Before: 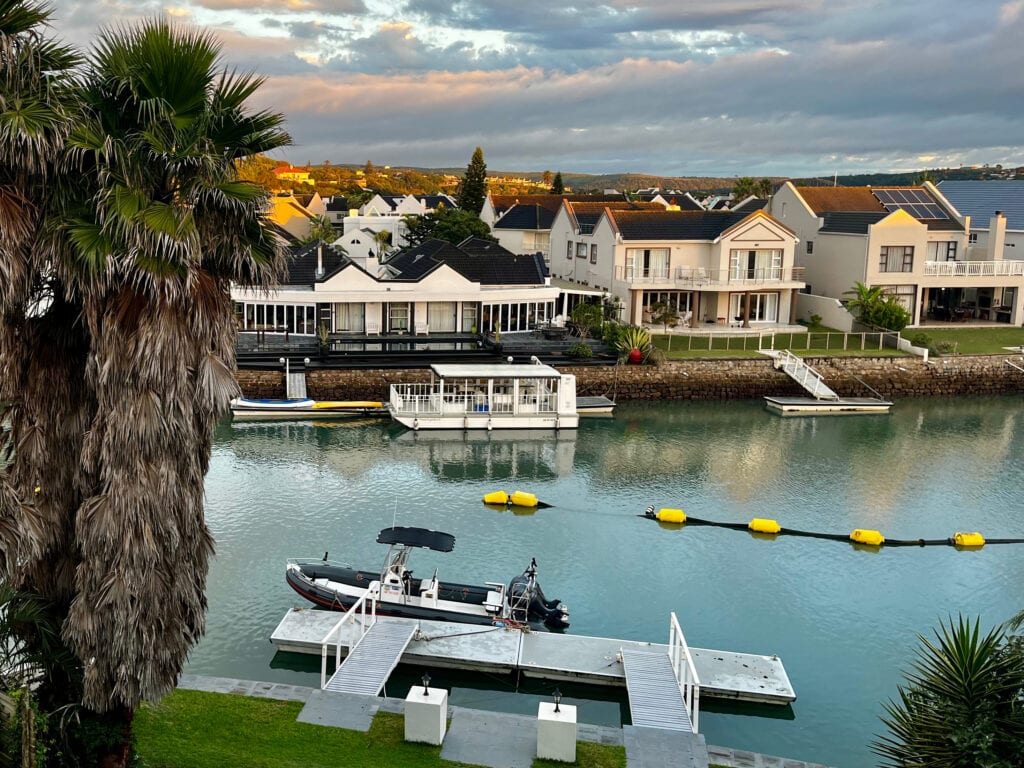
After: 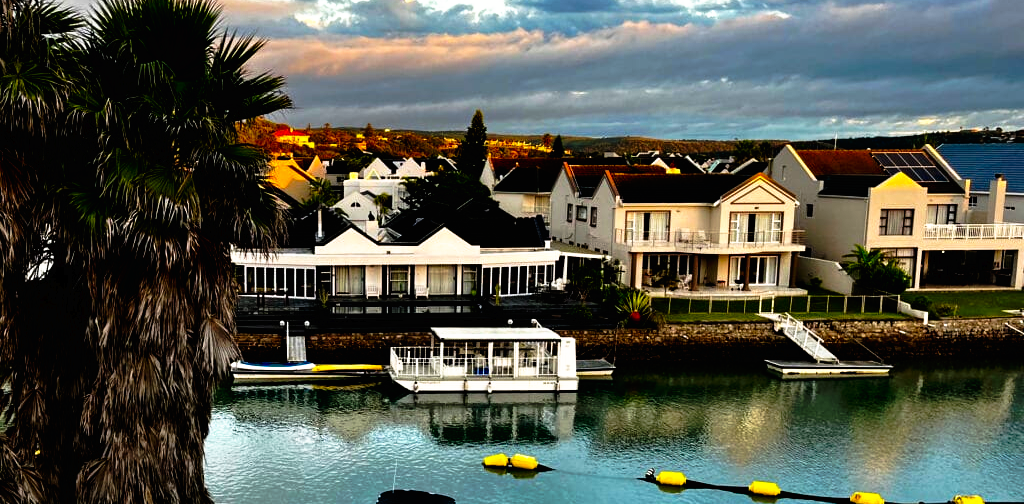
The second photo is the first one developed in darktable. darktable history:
crop and rotate: top 4.848%, bottom 29.503%
tone curve: curves: ch0 [(0, 0) (0.003, 0.008) (0.011, 0.008) (0.025, 0.008) (0.044, 0.008) (0.069, 0.006) (0.1, 0.006) (0.136, 0.006) (0.177, 0.008) (0.224, 0.012) (0.277, 0.026) (0.335, 0.083) (0.399, 0.165) (0.468, 0.292) (0.543, 0.416) (0.623, 0.535) (0.709, 0.692) (0.801, 0.853) (0.898, 0.981) (1, 1)], preserve colors none
